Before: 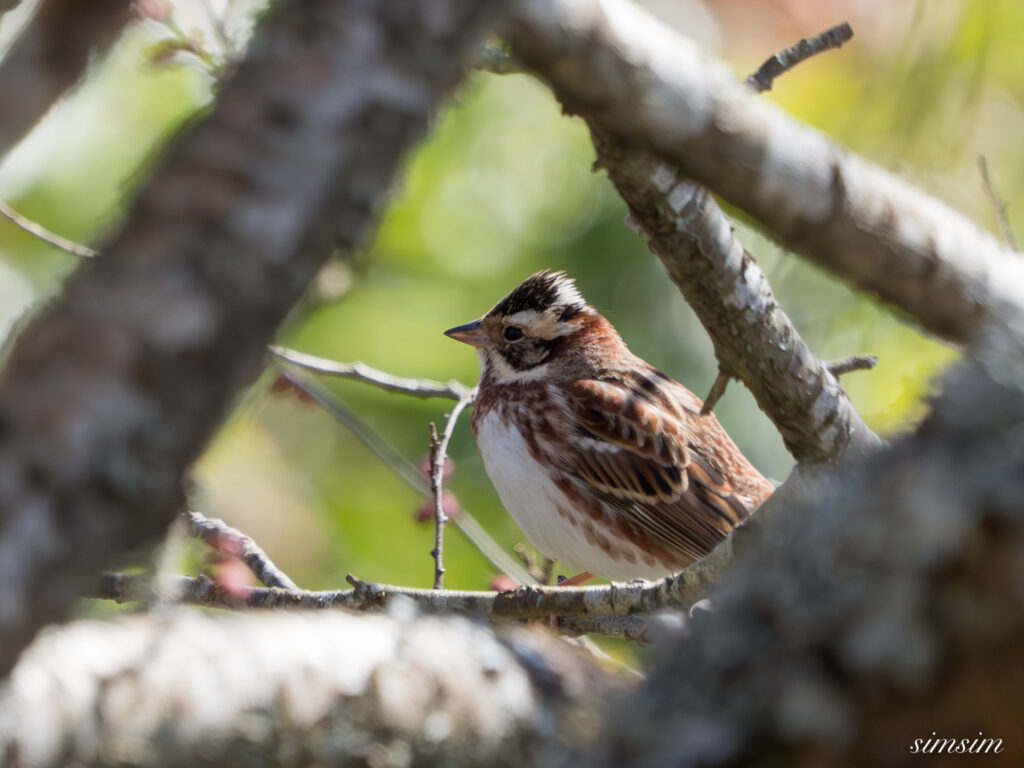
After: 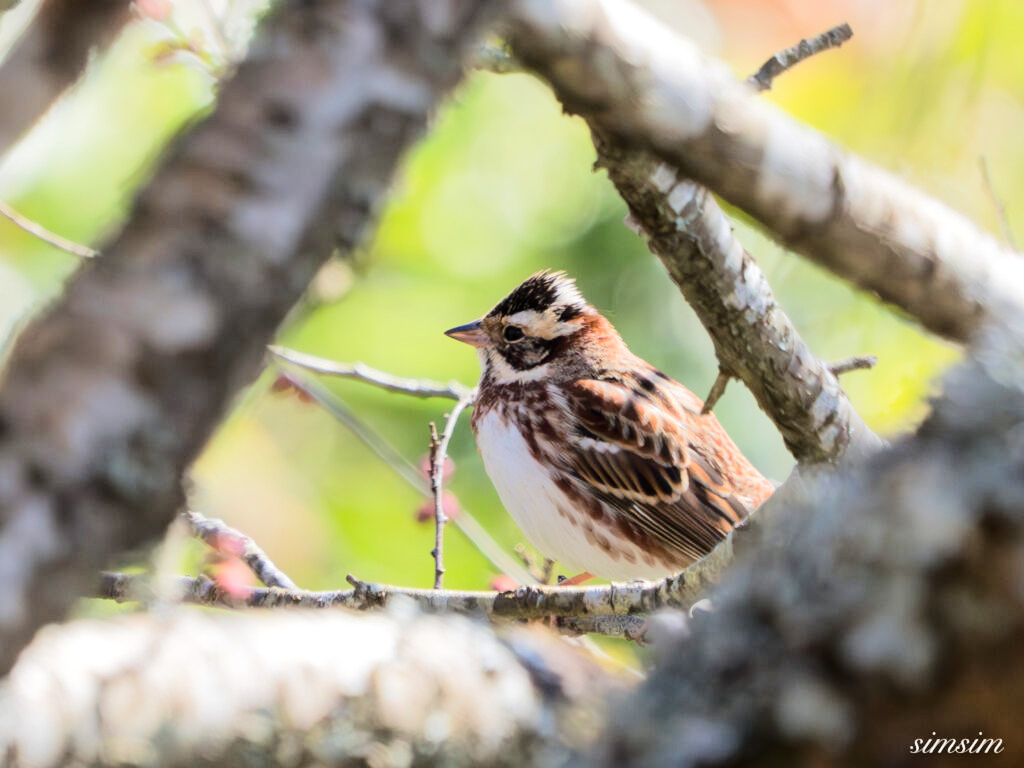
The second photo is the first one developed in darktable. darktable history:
tone equalizer: -7 EV 0.149 EV, -6 EV 0.58 EV, -5 EV 1.14 EV, -4 EV 1.35 EV, -3 EV 1.16 EV, -2 EV 0.6 EV, -1 EV 0.149 EV, edges refinement/feathering 500, mask exposure compensation -1.57 EV, preserve details no
